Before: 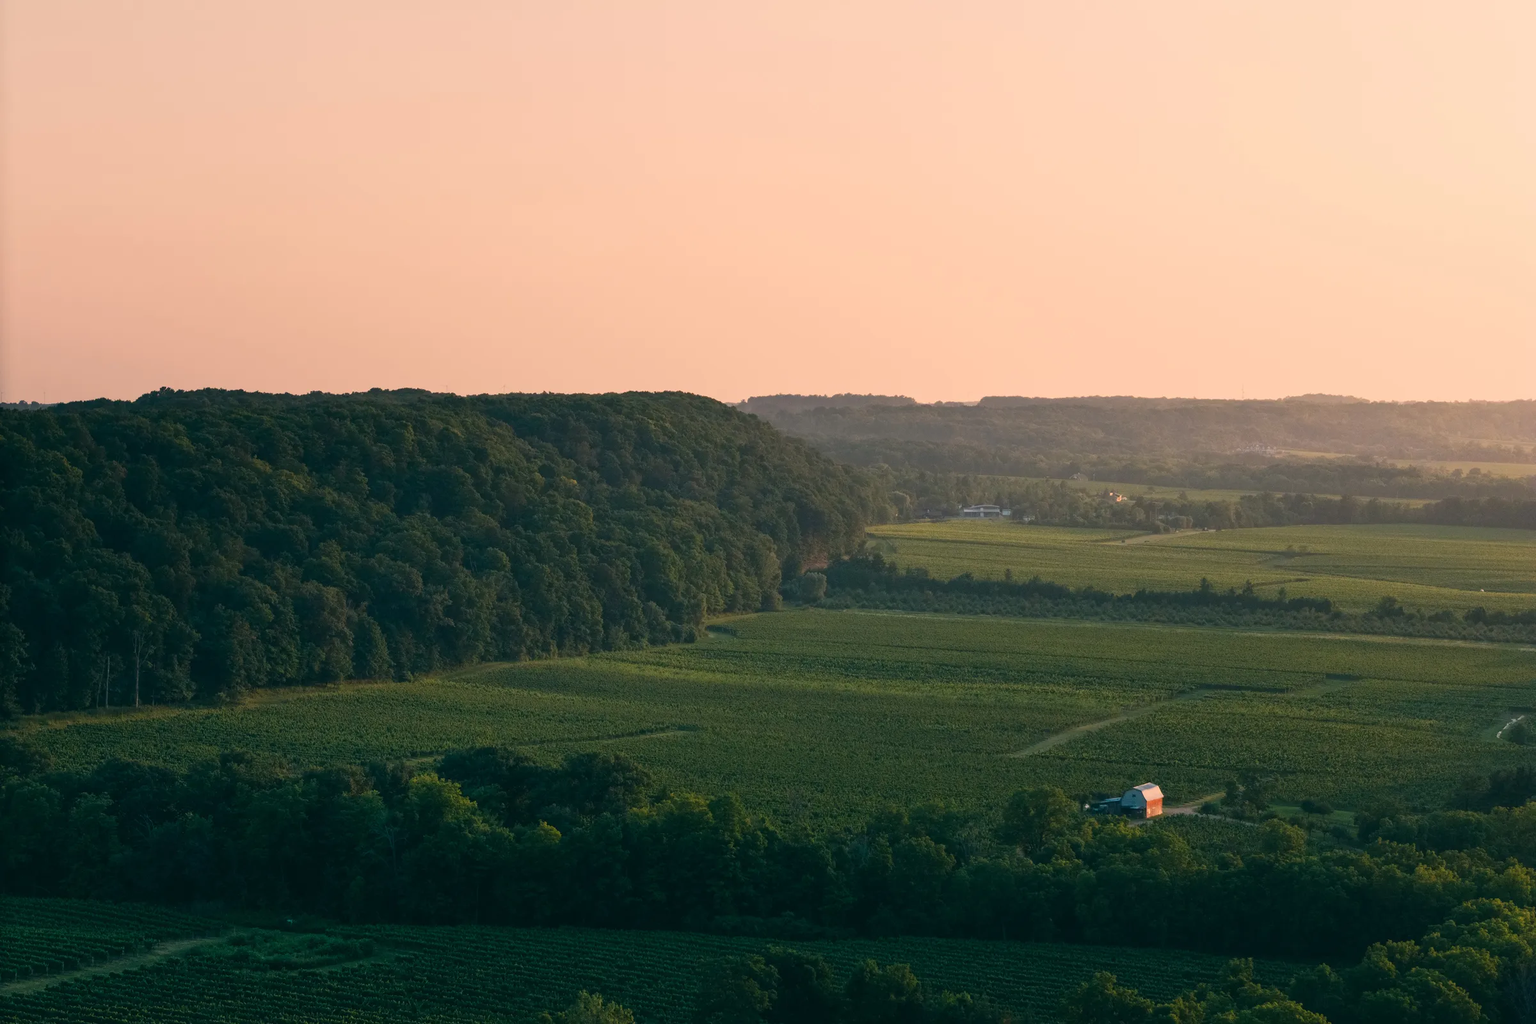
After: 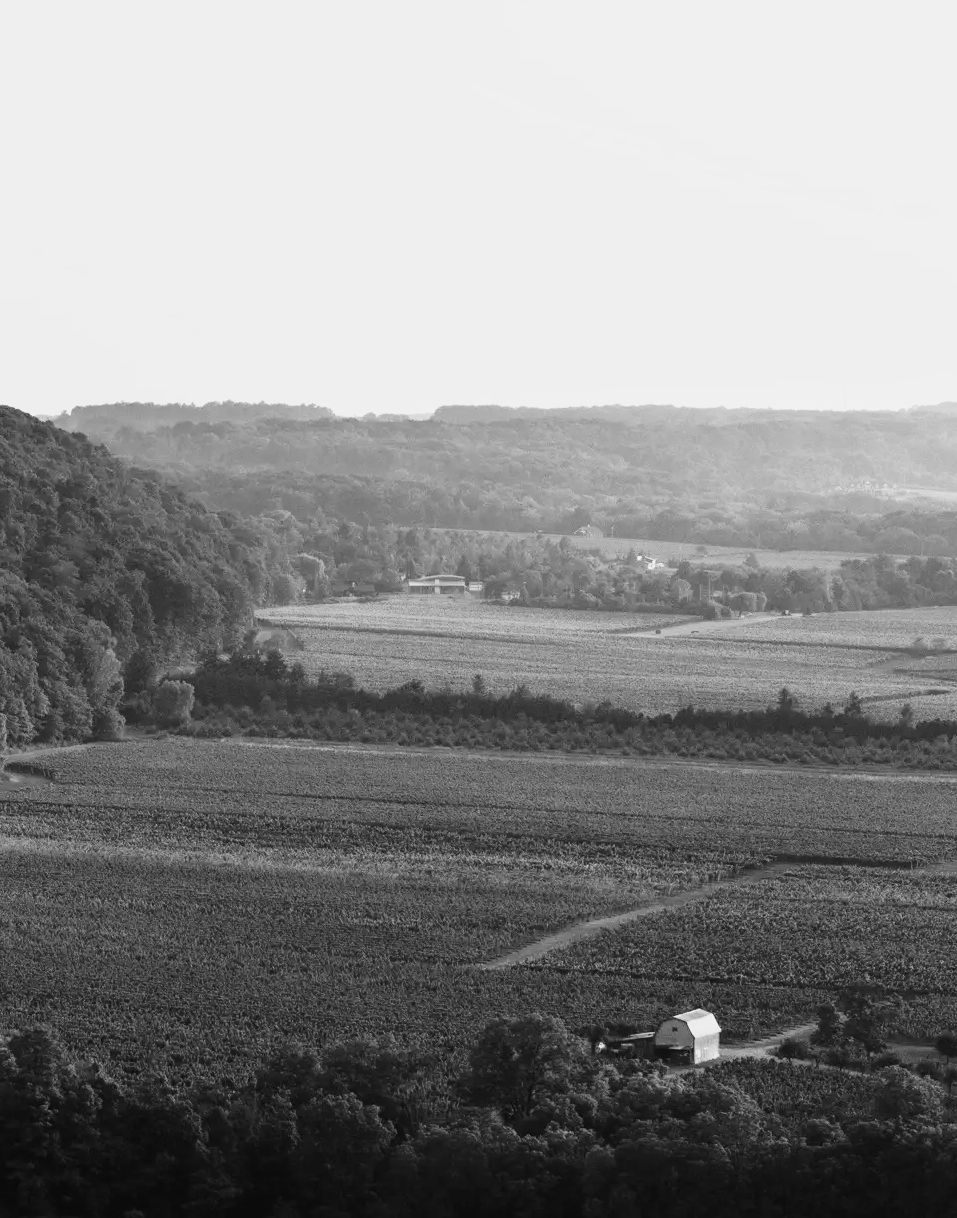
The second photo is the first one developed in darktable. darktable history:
monochrome: a 30.25, b 92.03
crop: left 45.721%, top 13.393%, right 14.118%, bottom 10.01%
base curve: curves: ch0 [(0, 0) (0.007, 0.004) (0.027, 0.03) (0.046, 0.07) (0.207, 0.54) (0.442, 0.872) (0.673, 0.972) (1, 1)], preserve colors none
exposure: black level correction 0, compensate exposure bias true, compensate highlight preservation false
